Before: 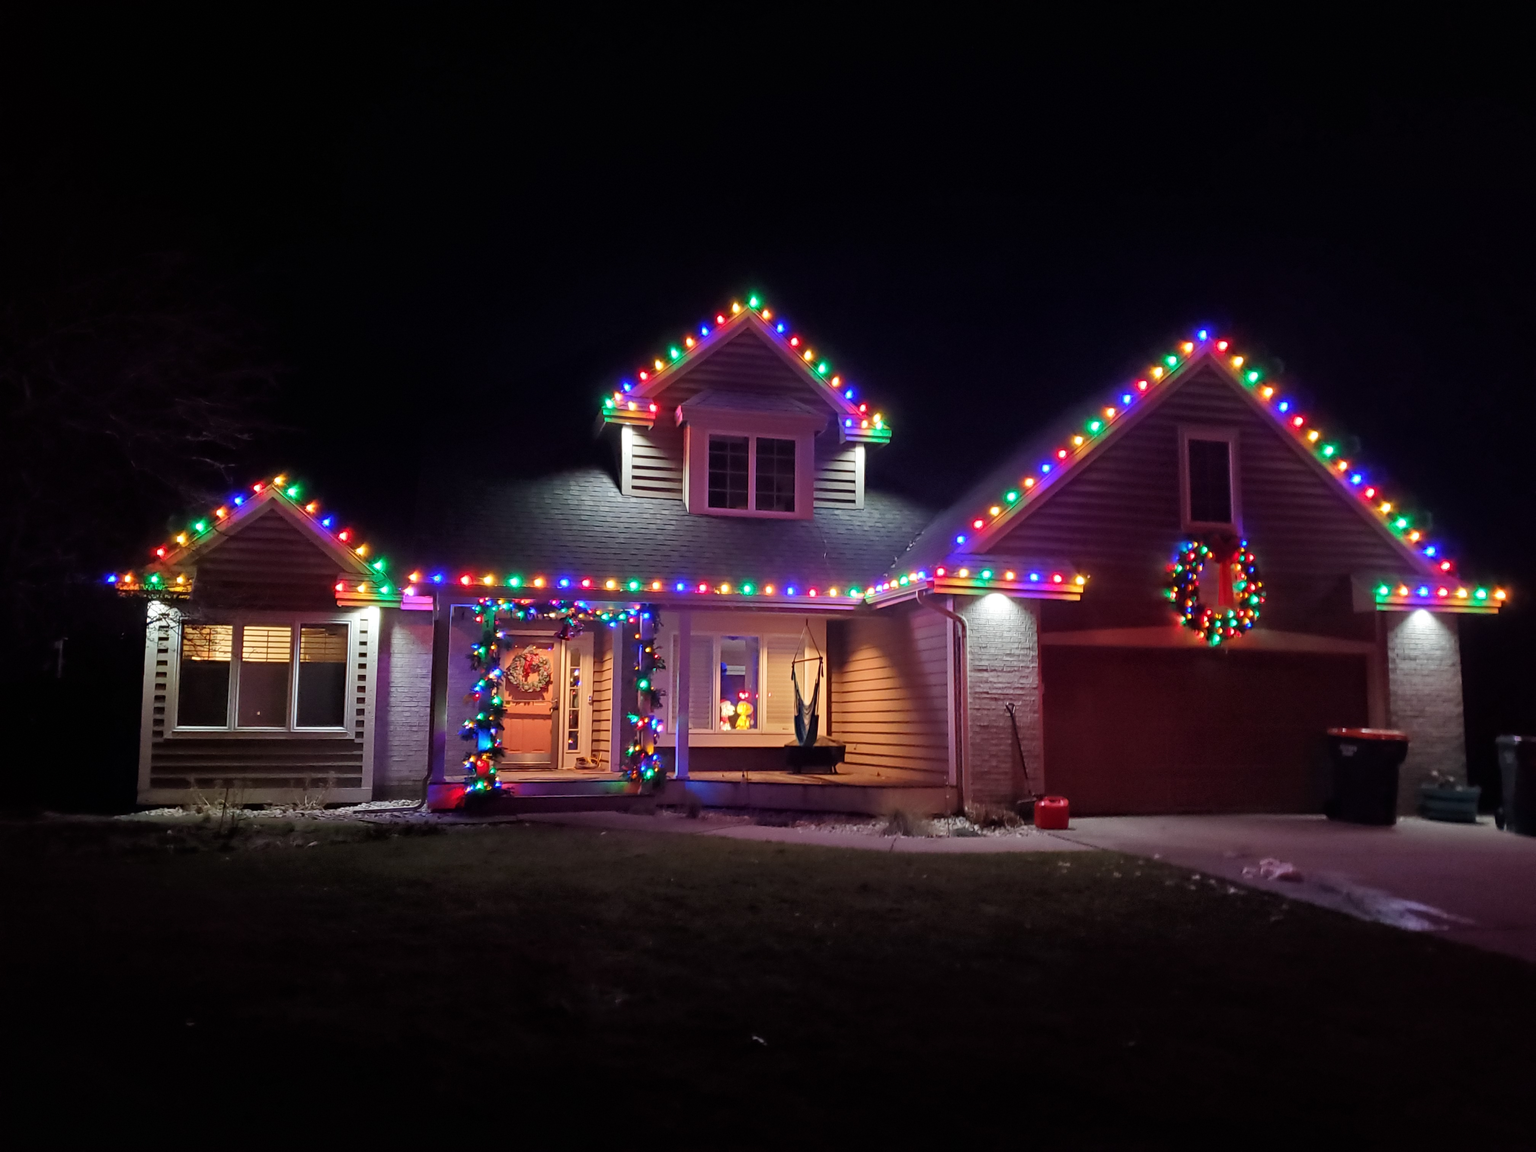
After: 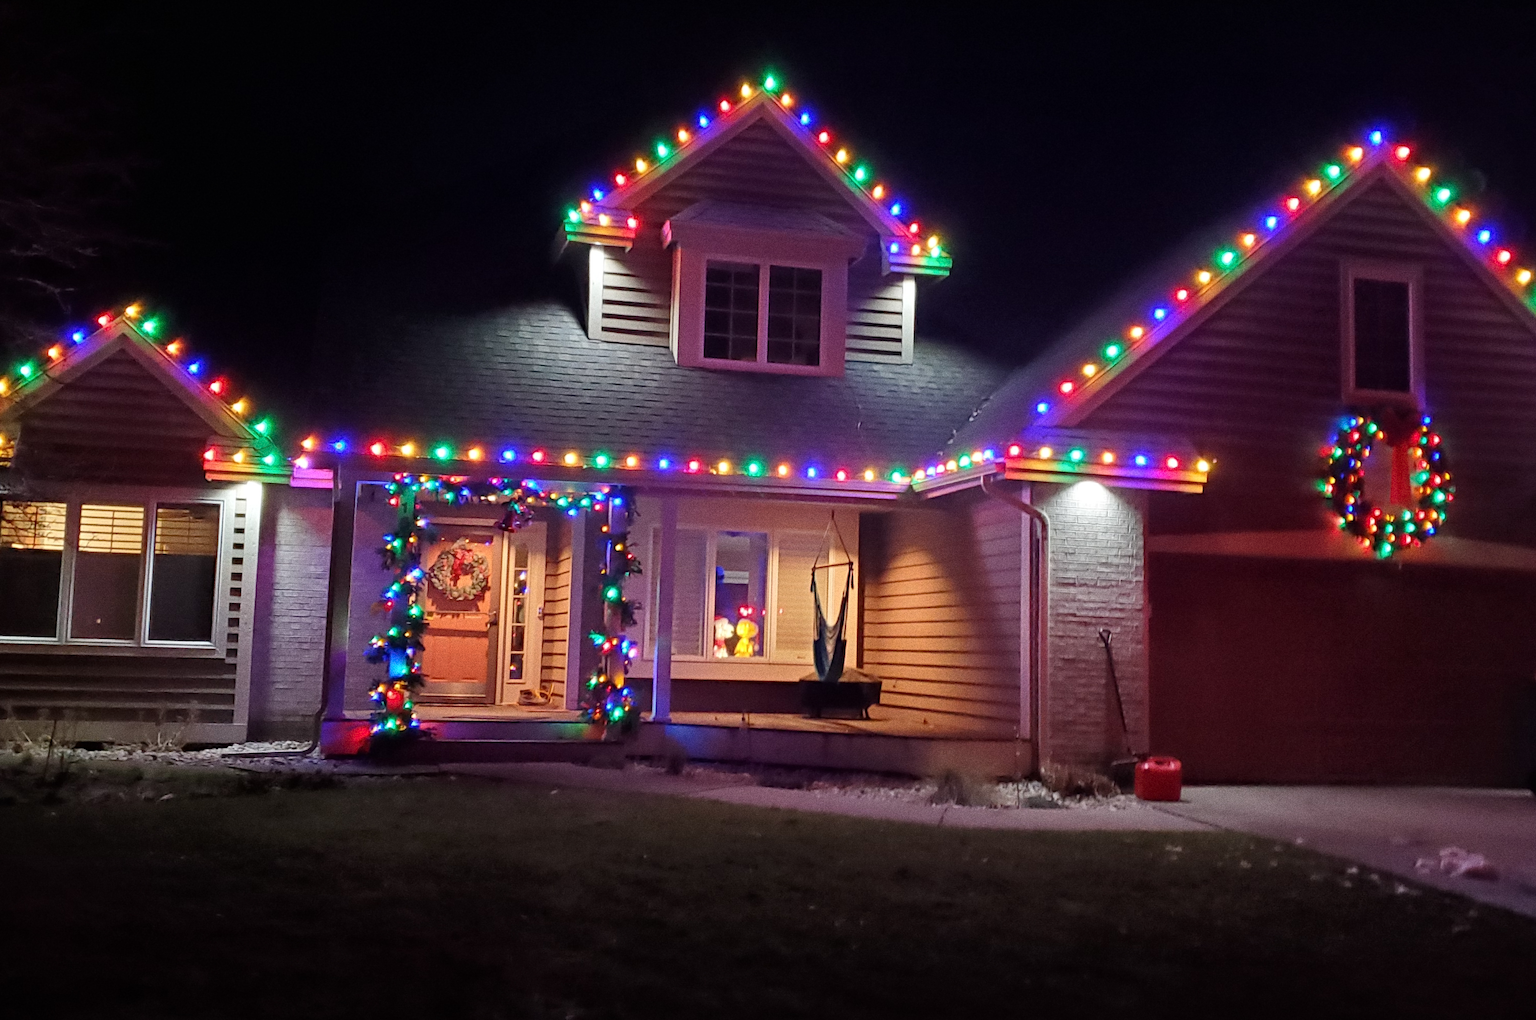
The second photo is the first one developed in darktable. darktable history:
crop and rotate: angle -3.37°, left 9.79%, top 20.73%, right 12.42%, bottom 11.82%
rotate and perspective: rotation -2.22°, lens shift (horizontal) -0.022, automatic cropping off
grain: coarseness 0.09 ISO, strength 40%
